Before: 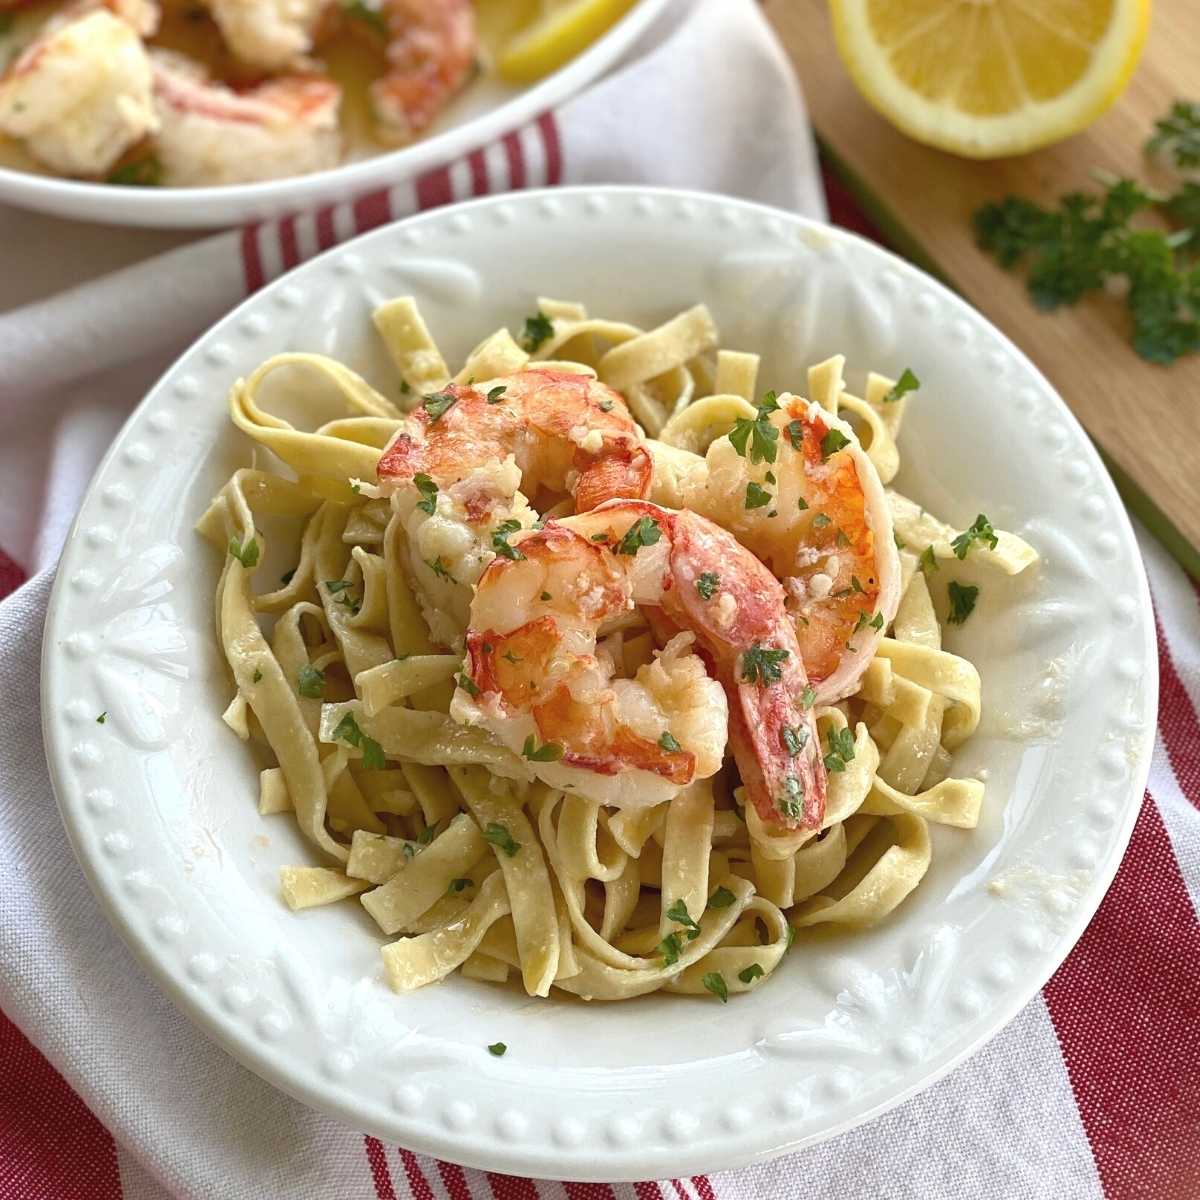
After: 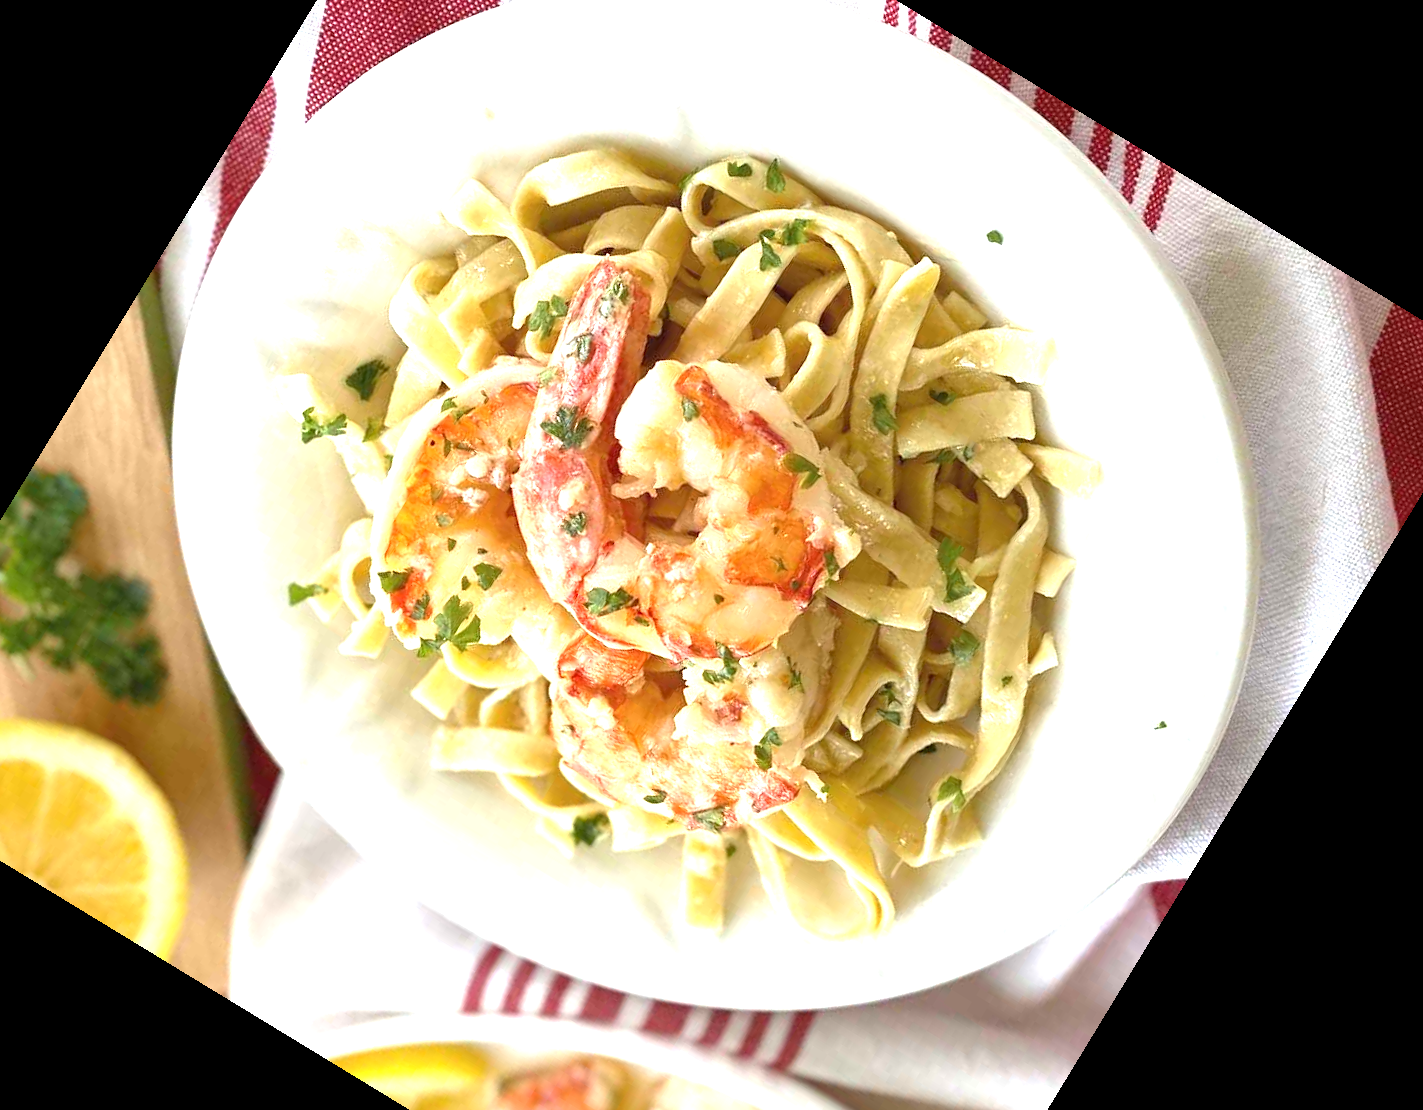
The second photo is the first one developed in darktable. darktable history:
crop and rotate: angle 148.68°, left 9.111%, top 15.603%, right 4.588%, bottom 17.041%
exposure: black level correction 0.001, exposure 1.116 EV, compensate highlight preservation false
